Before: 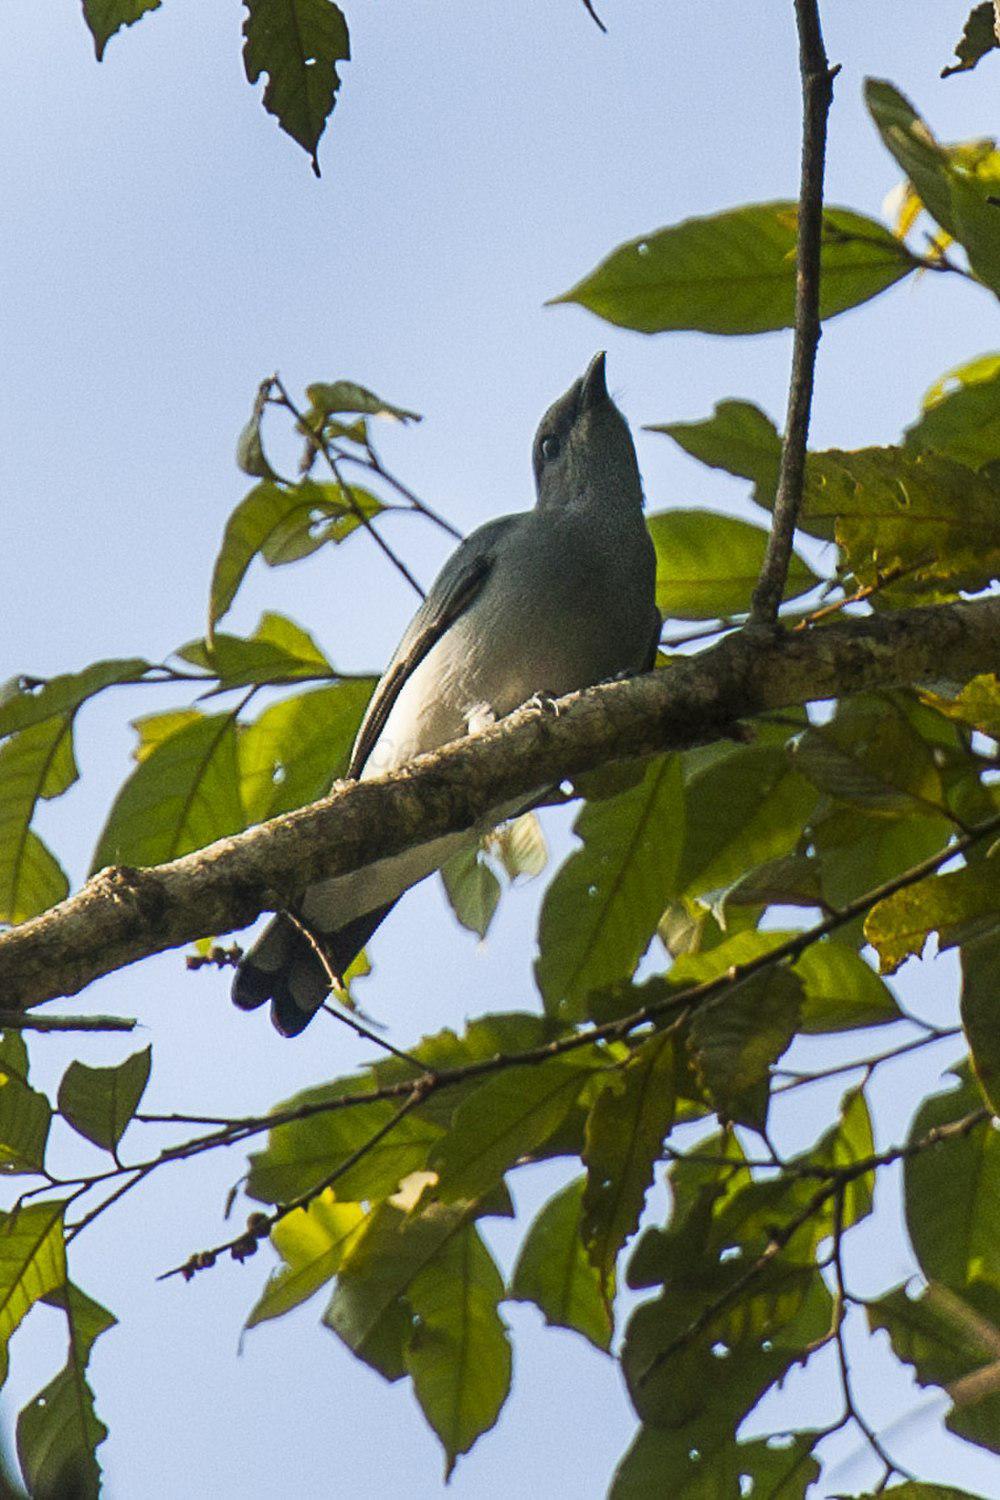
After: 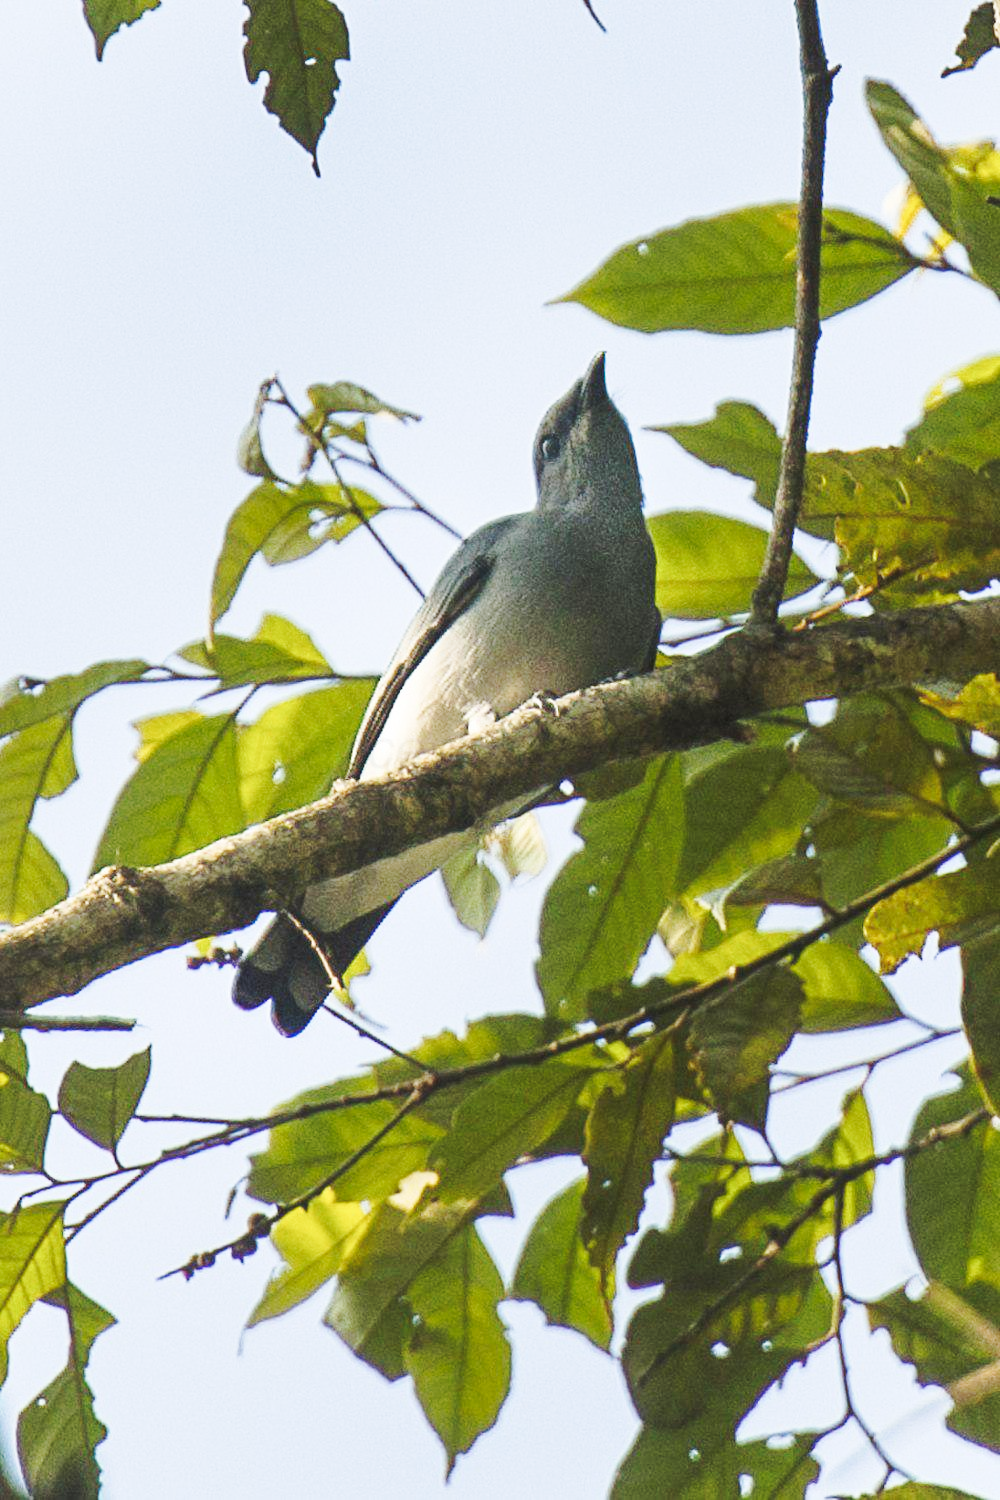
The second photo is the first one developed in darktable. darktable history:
exposure: exposure 0.023 EV, compensate exposure bias true, compensate highlight preservation false
tone equalizer: on, module defaults
base curve: curves: ch0 [(0, 0.007) (0.028, 0.063) (0.121, 0.311) (0.46, 0.743) (0.859, 0.957) (1, 1)], preserve colors none
